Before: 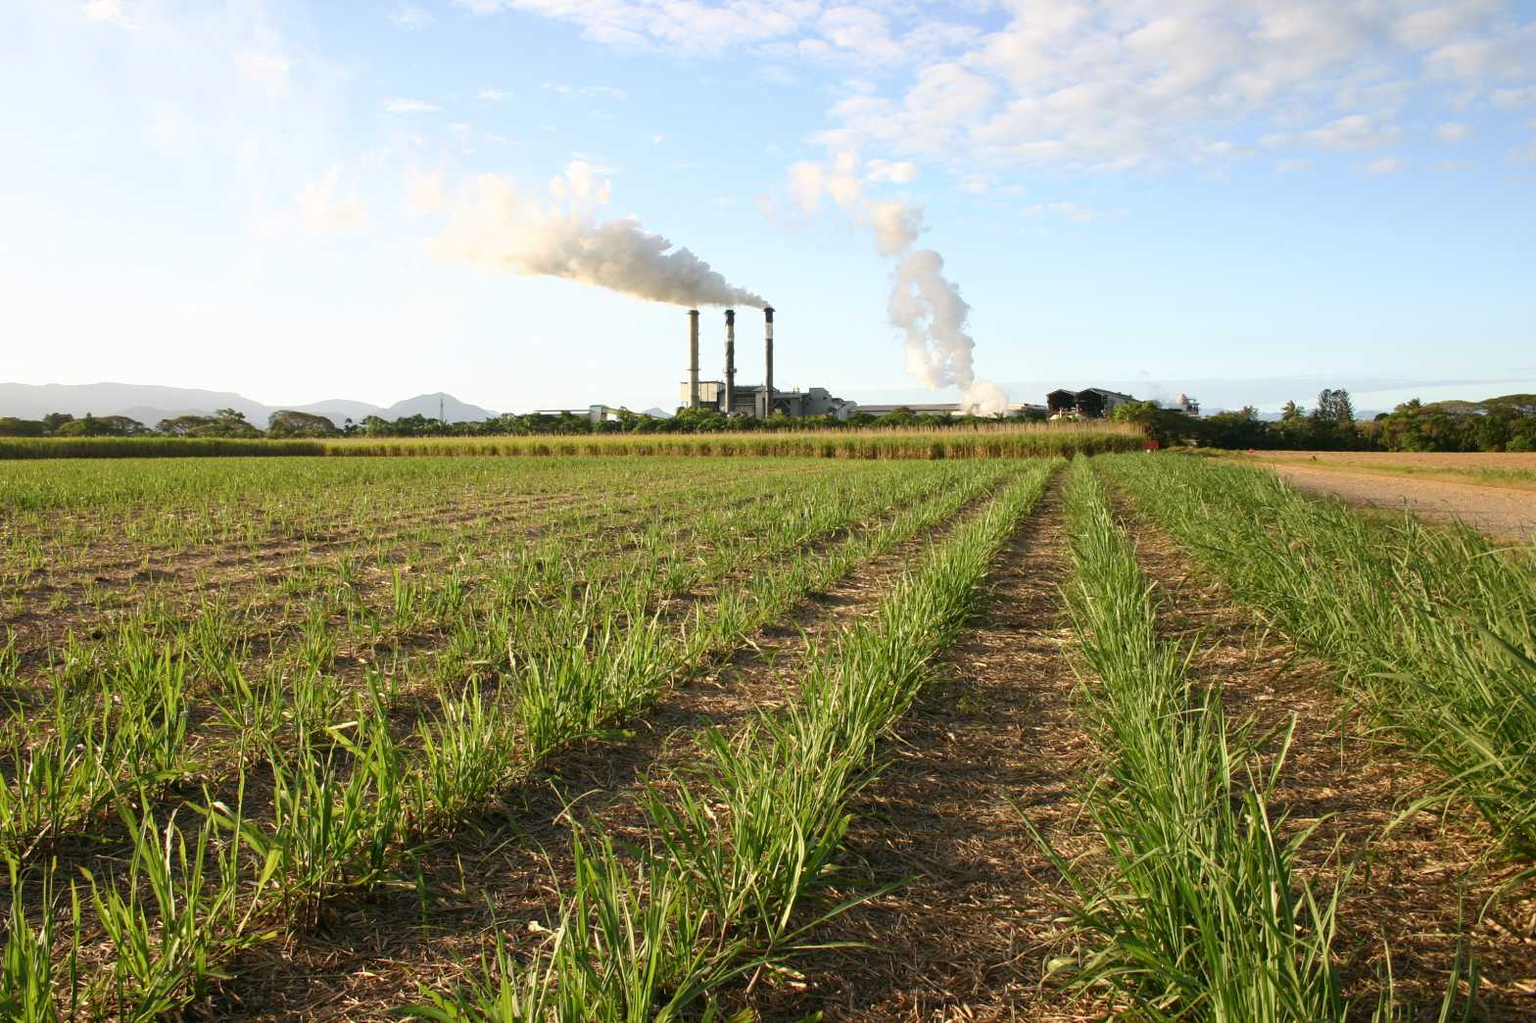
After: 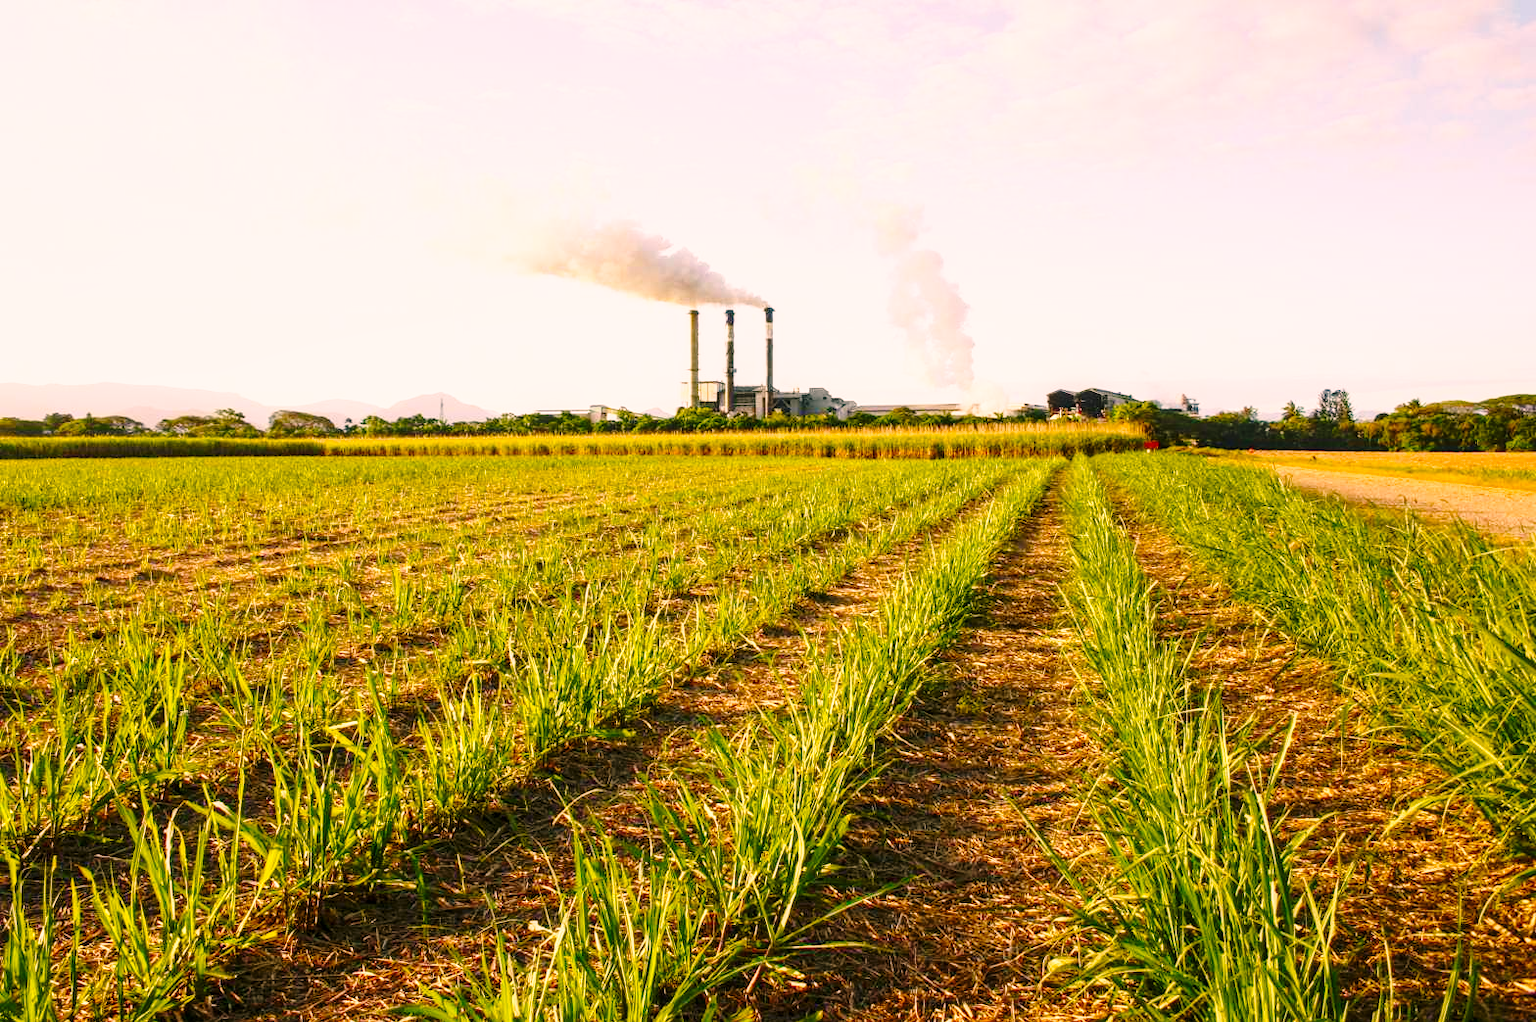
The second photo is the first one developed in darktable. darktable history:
local contrast: on, module defaults
color balance rgb: highlights gain › chroma 3.077%, highlights gain › hue 71.82°, linear chroma grading › shadows 31.931%, linear chroma grading › global chroma -2.534%, linear chroma grading › mid-tones 4.208%, perceptual saturation grading › global saturation 25.354%
color correction: highlights a* 12.83, highlights b* 5.45
base curve: curves: ch0 [(0, 0) (0.028, 0.03) (0.121, 0.232) (0.46, 0.748) (0.859, 0.968) (1, 1)], preserve colors none
